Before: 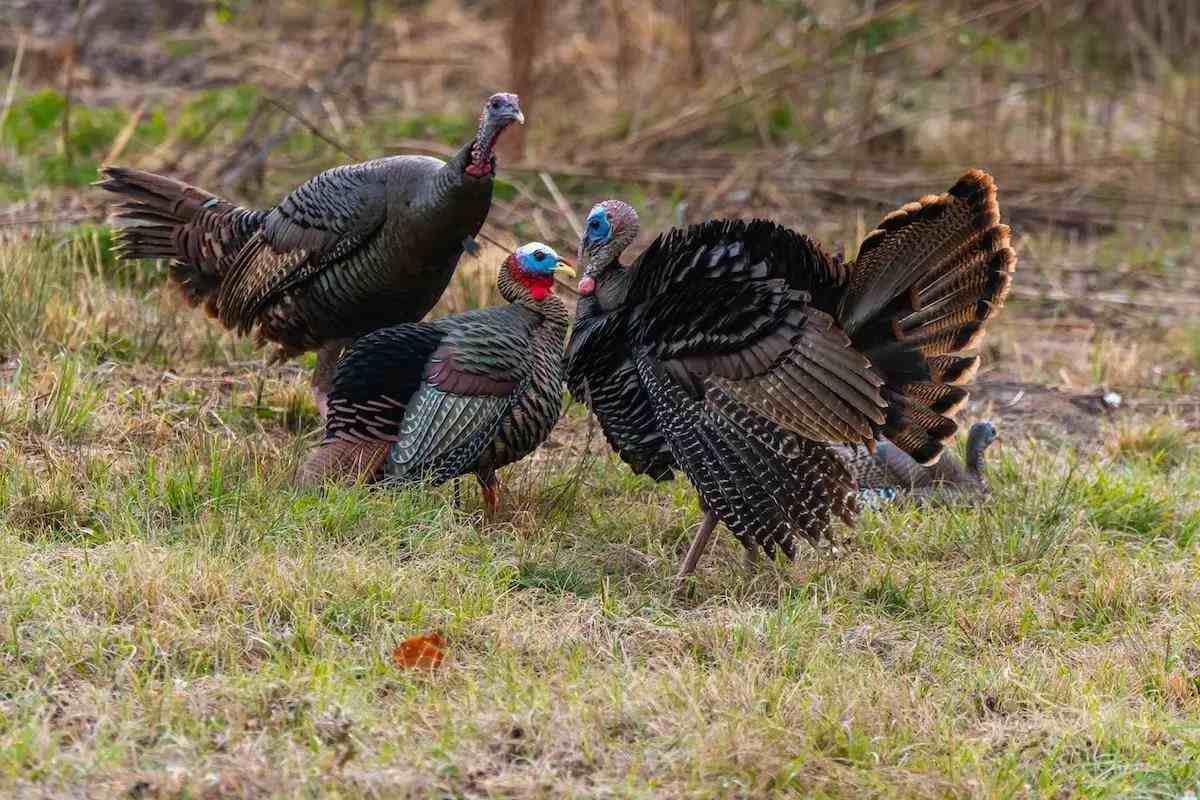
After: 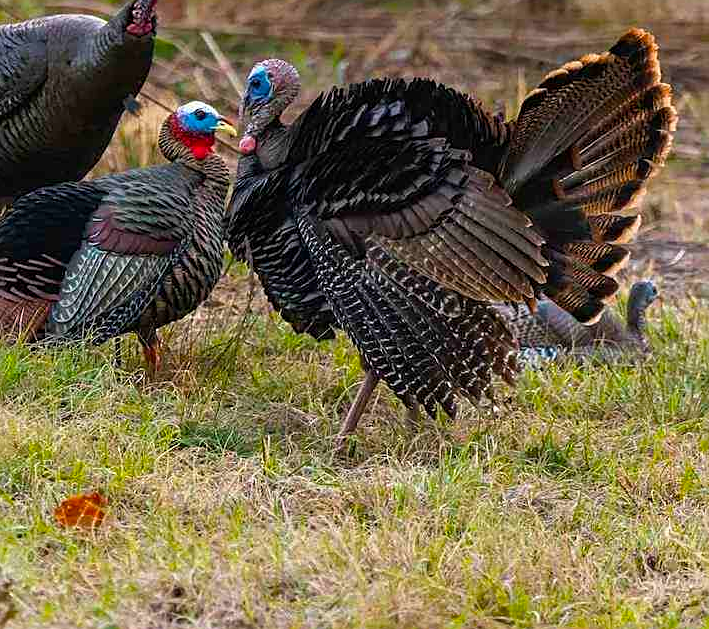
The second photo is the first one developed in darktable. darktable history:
crop and rotate: left 28.256%, top 17.734%, right 12.656%, bottom 3.573%
sharpen: on, module defaults
color balance: output saturation 120%
